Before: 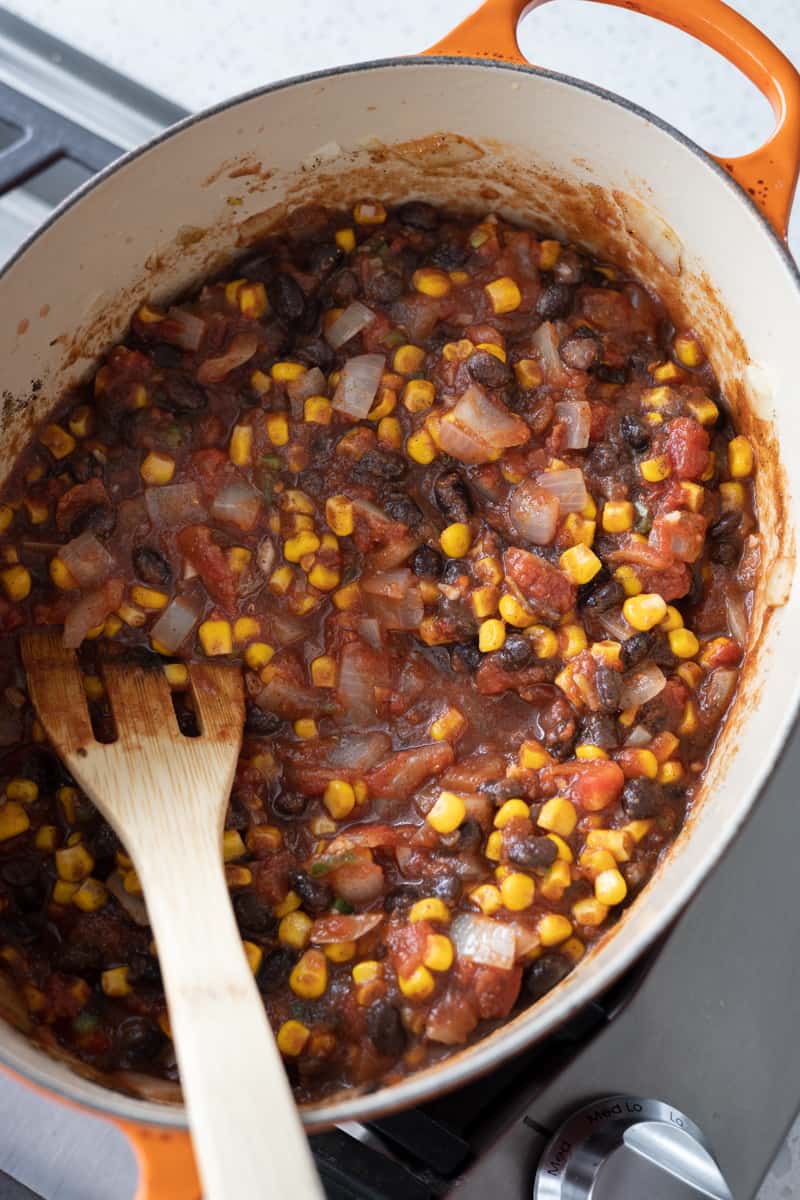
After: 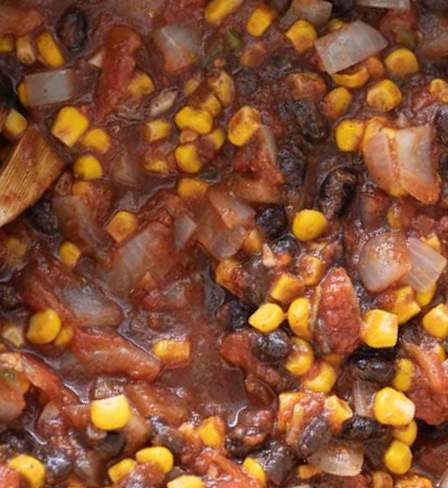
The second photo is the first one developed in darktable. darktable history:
crop and rotate: angle -44.64°, top 16.544%, right 0.976%, bottom 11.618%
